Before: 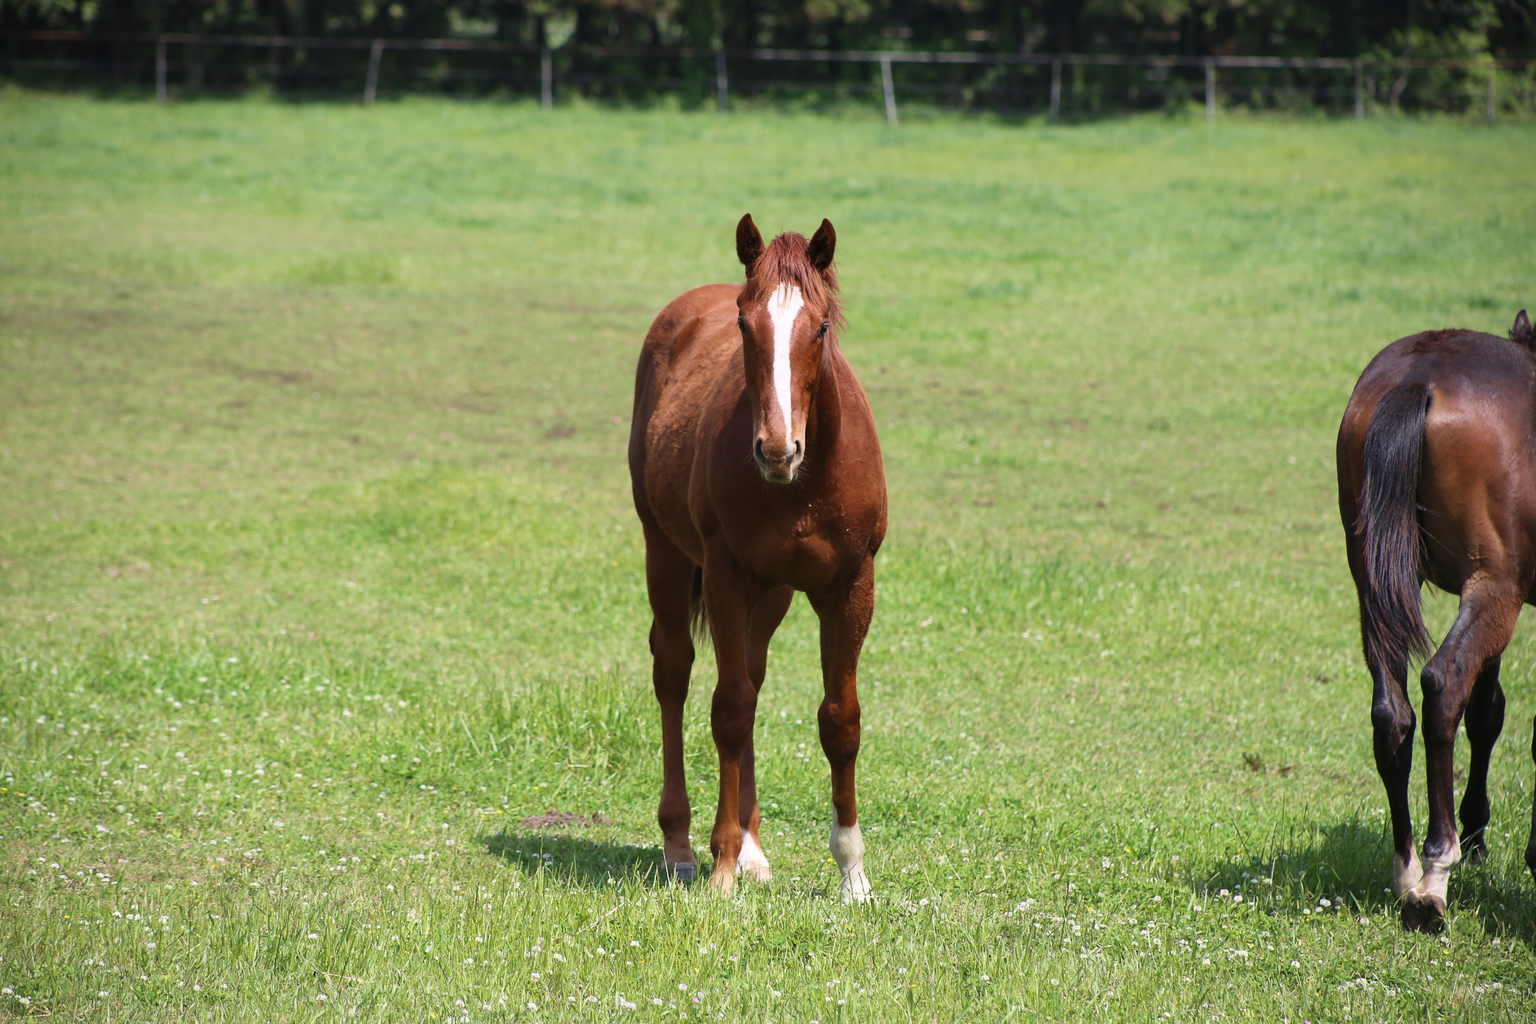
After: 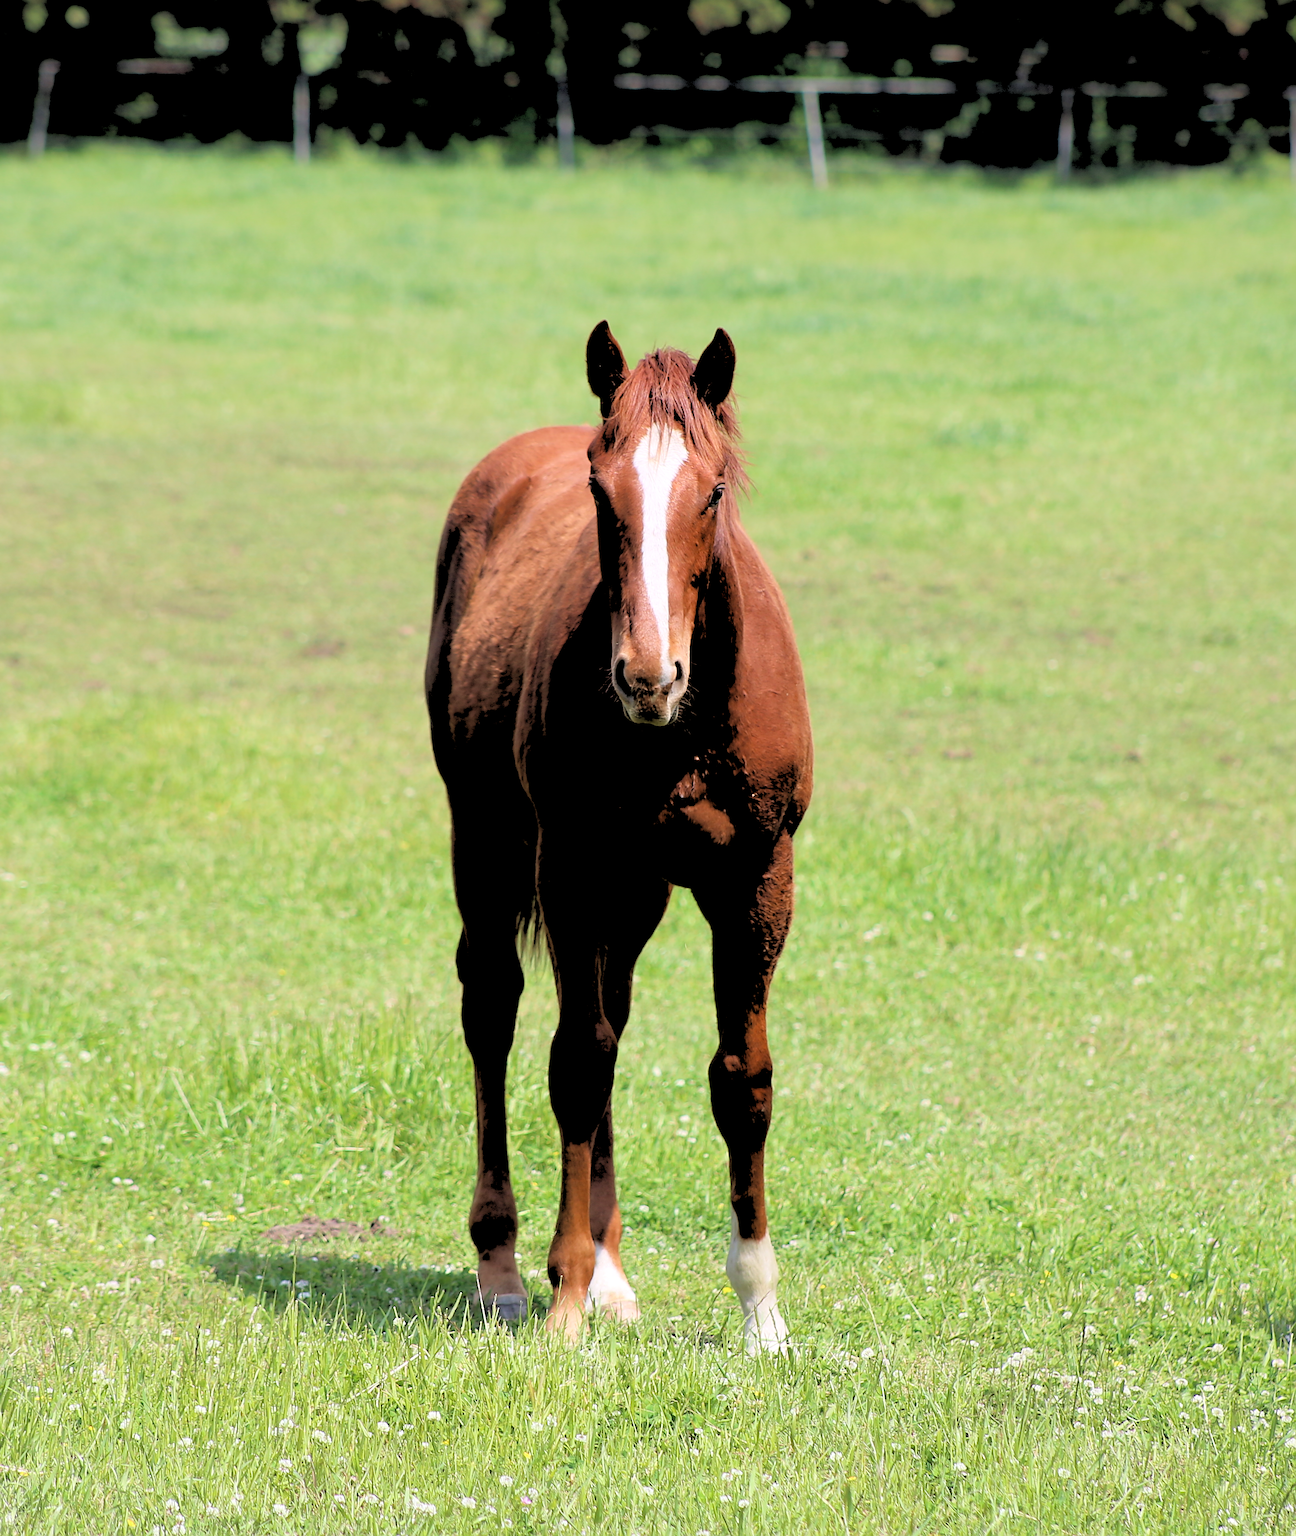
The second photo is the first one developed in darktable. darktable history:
rgb levels: levels [[0.027, 0.429, 0.996], [0, 0.5, 1], [0, 0.5, 1]]
sharpen: on, module defaults
crop and rotate: left 22.516%, right 21.234%
